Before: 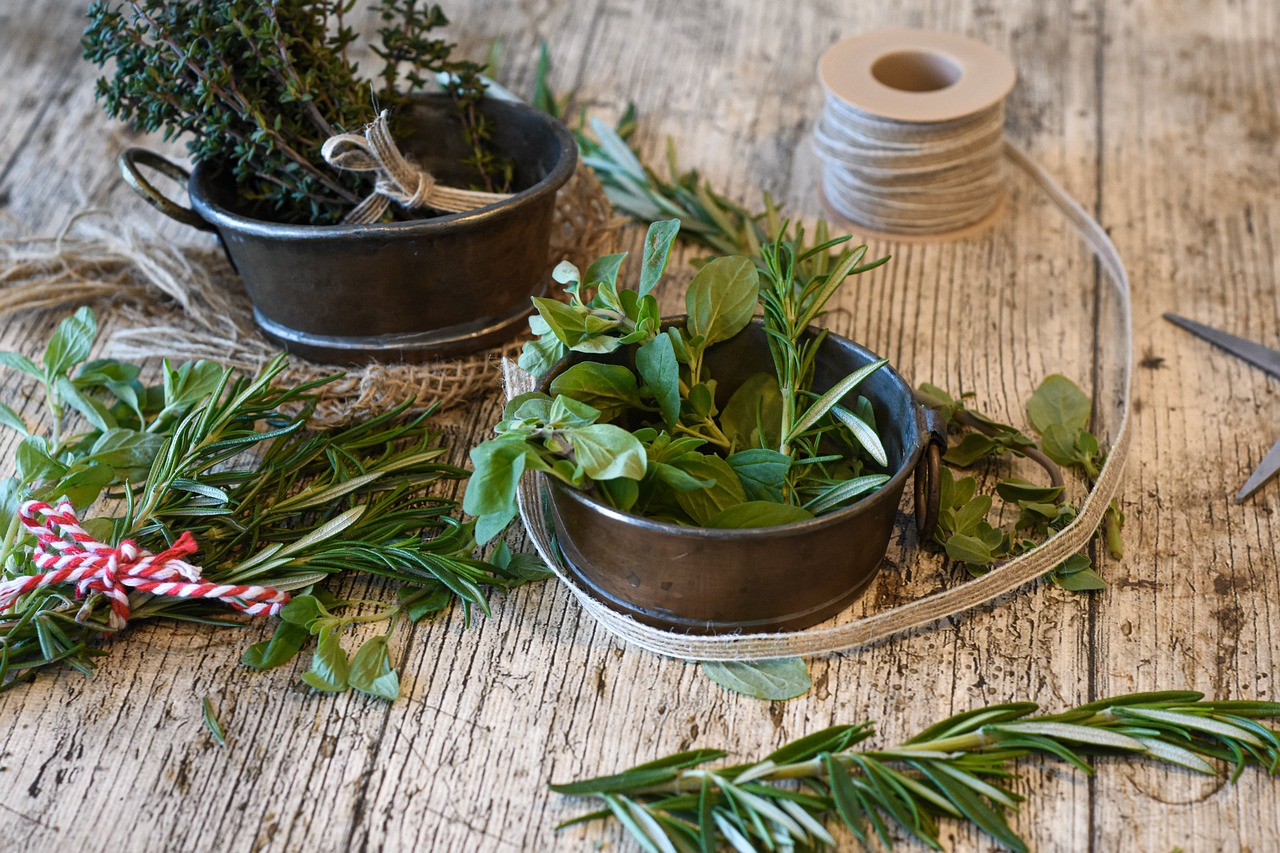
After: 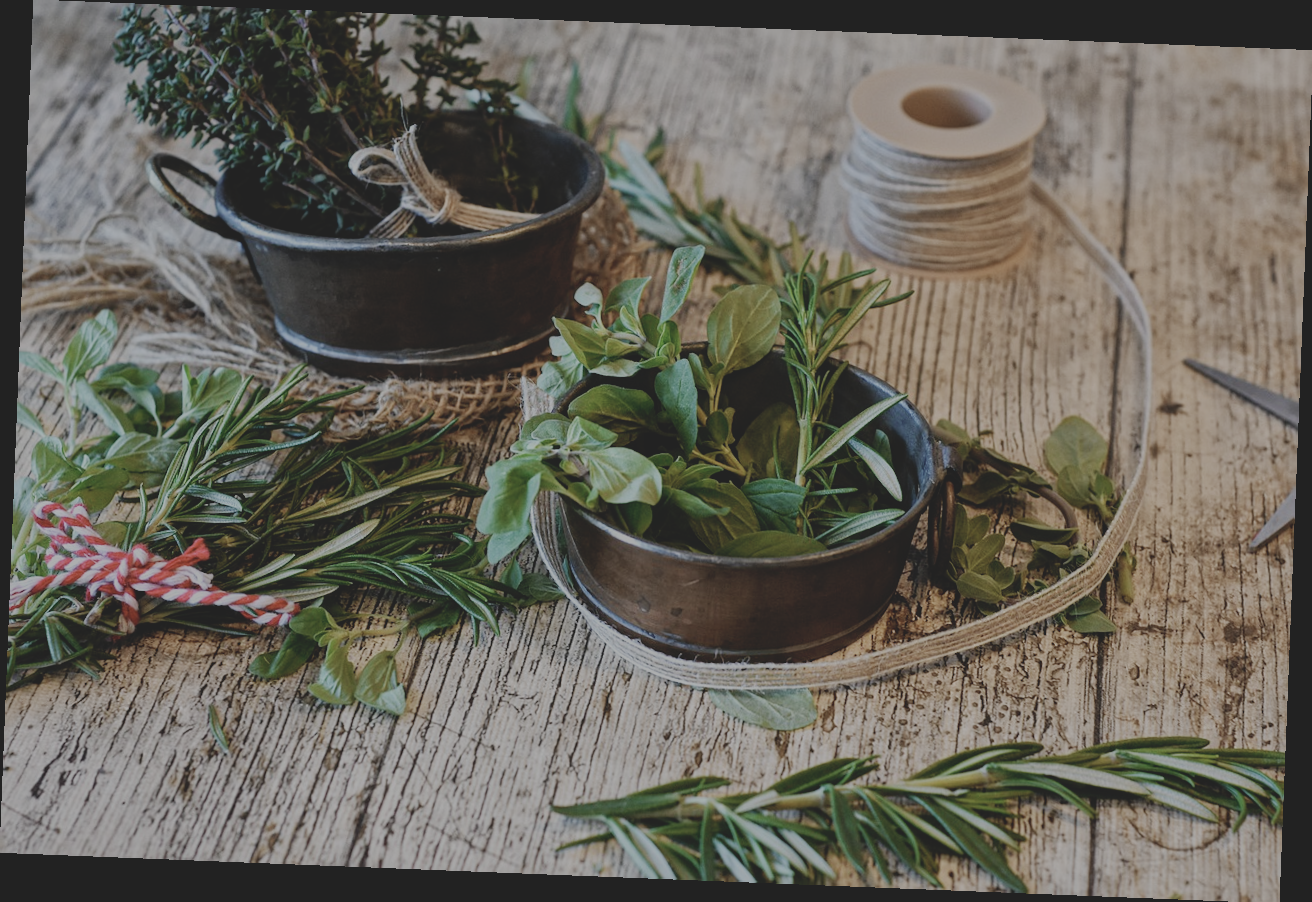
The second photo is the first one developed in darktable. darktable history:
tone equalizer: -8 EV -0.002 EV, -7 EV 0.005 EV, -6 EV -0.008 EV, -5 EV 0.007 EV, -4 EV -0.042 EV, -3 EV -0.233 EV, -2 EV -0.662 EV, -1 EV -0.983 EV, +0 EV -0.969 EV, smoothing diameter 2%, edges refinement/feathering 20, mask exposure compensation -1.57 EV, filter diffusion 5
color balance: contrast -0.5%
exposure: black level correction 0.001, compensate highlight preservation false
contrast brightness saturation: contrast -0.26, saturation -0.43
sigmoid: contrast 1.6, skew -0.2, preserve hue 0%, red attenuation 0.1, red rotation 0.035, green attenuation 0.1, green rotation -0.017, blue attenuation 0.15, blue rotation -0.052, base primaries Rec2020
rotate and perspective: rotation 2.27°, automatic cropping off
